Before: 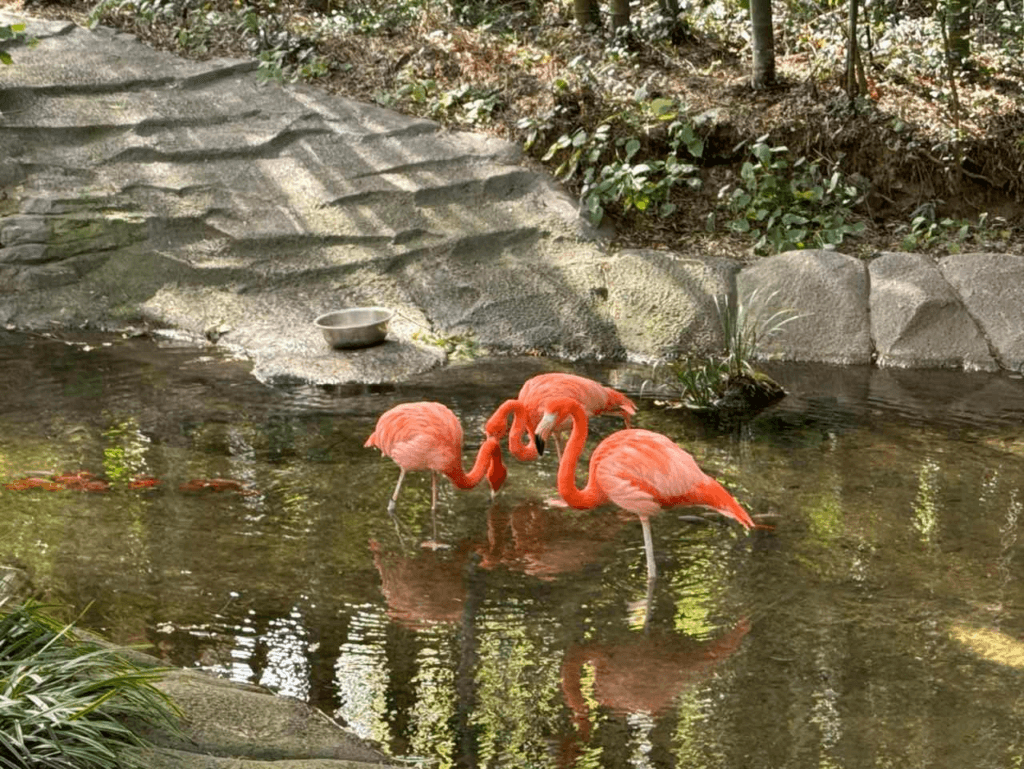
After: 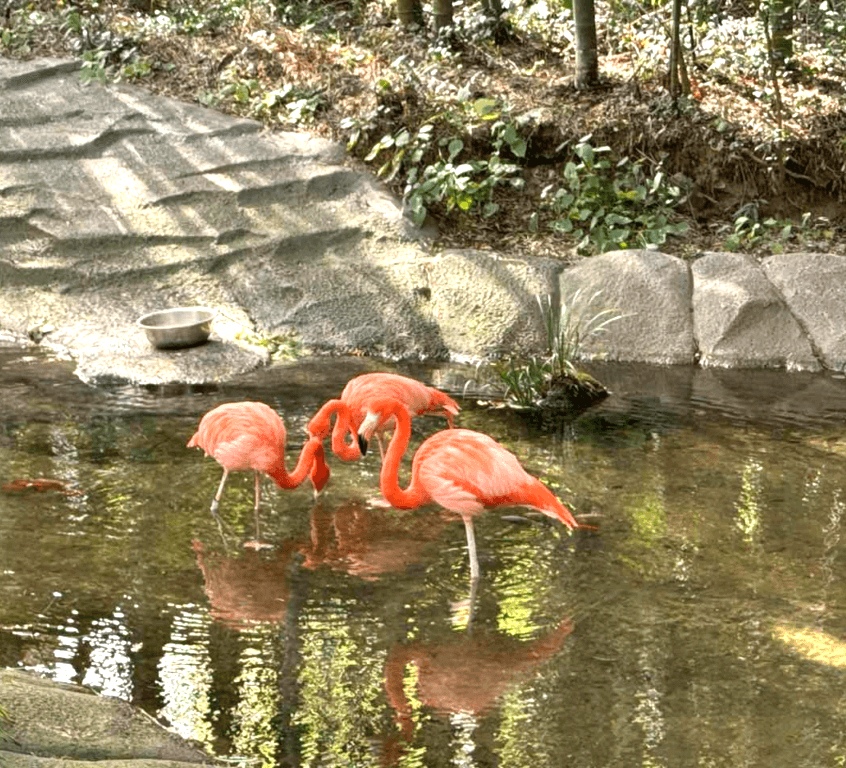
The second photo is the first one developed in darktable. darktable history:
exposure: exposure 0.666 EV, compensate exposure bias true, compensate highlight preservation false
crop: left 17.309%, bottom 0.047%
